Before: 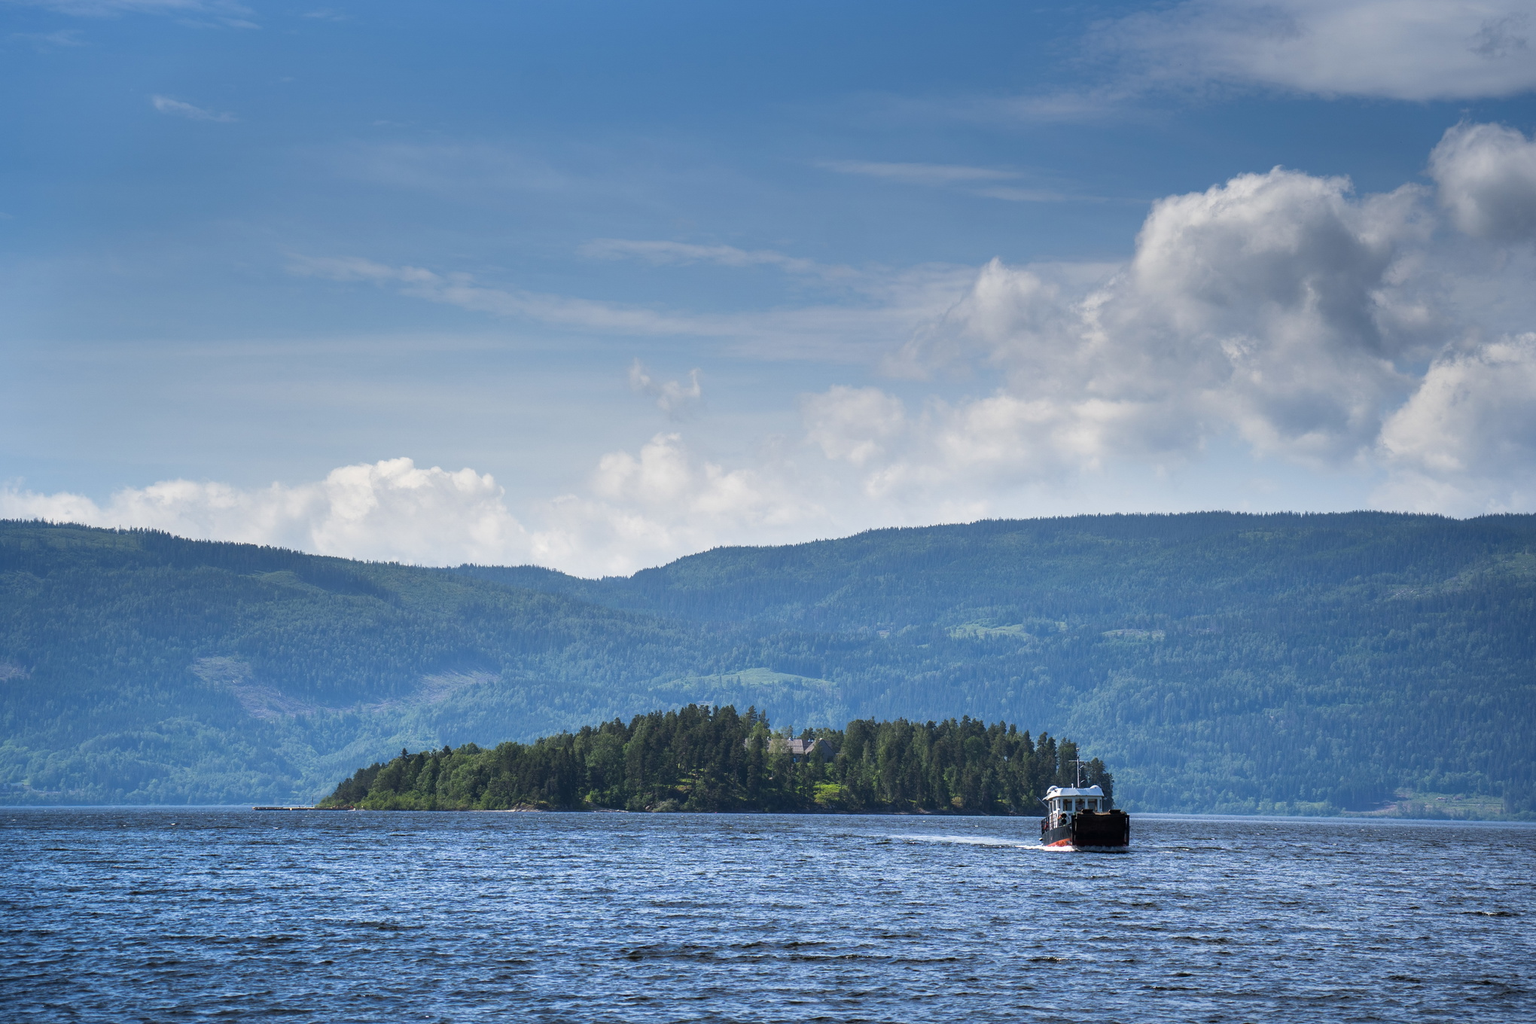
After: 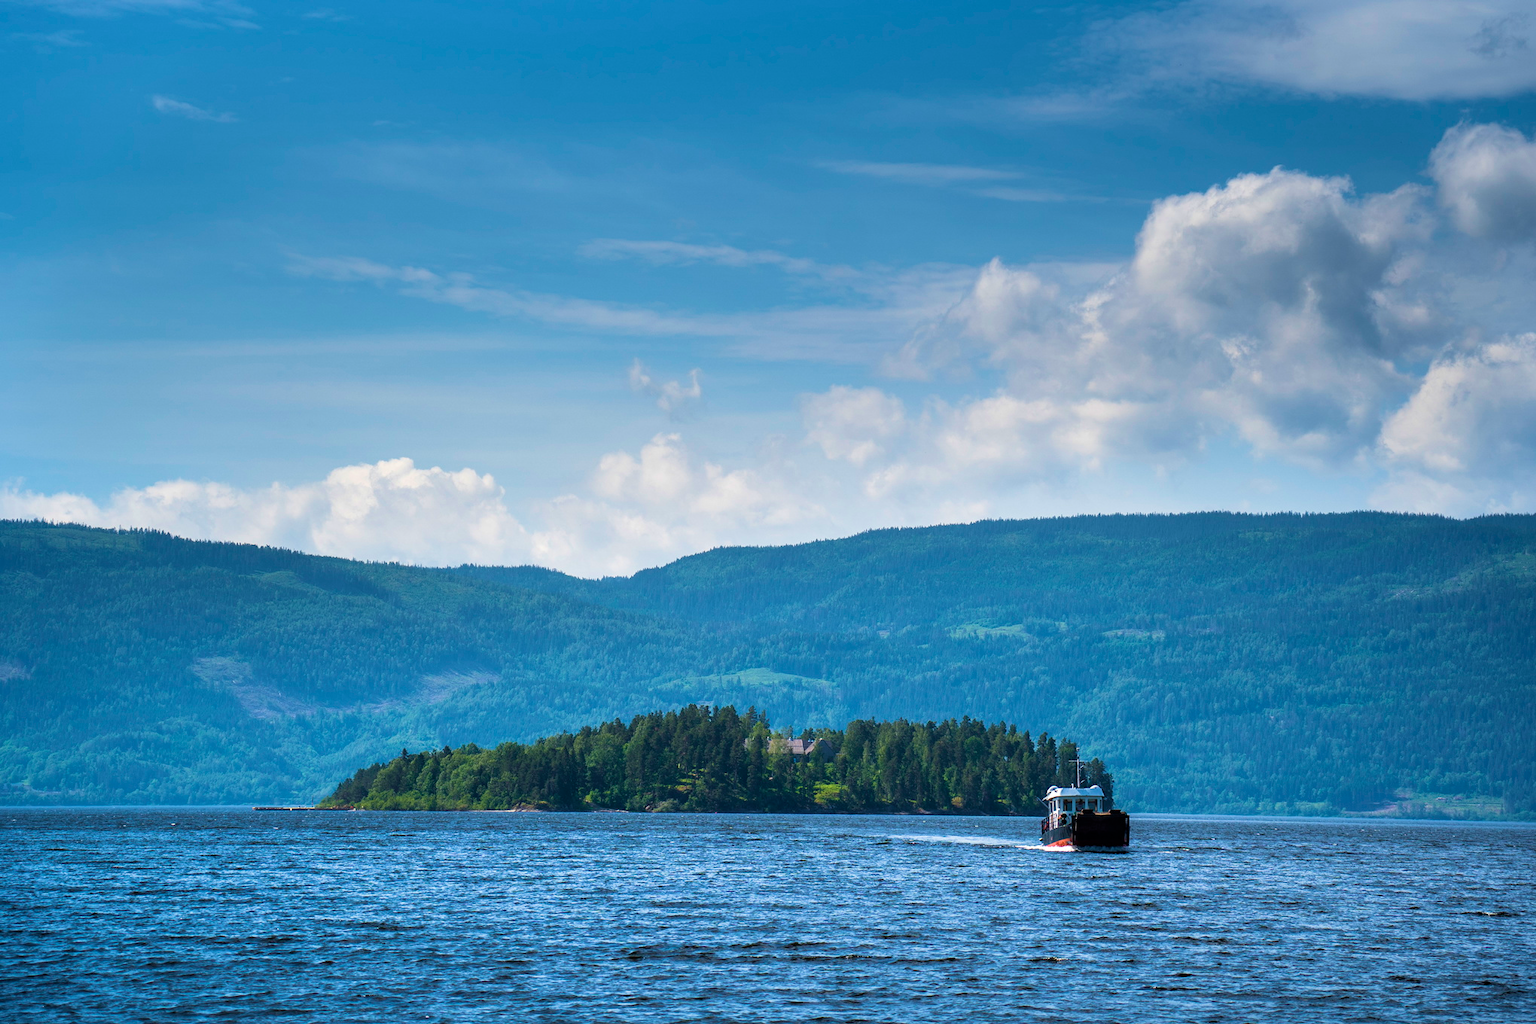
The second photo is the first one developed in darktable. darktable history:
levels: levels [0, 0.492, 0.984]
velvia: strength 44.74%
